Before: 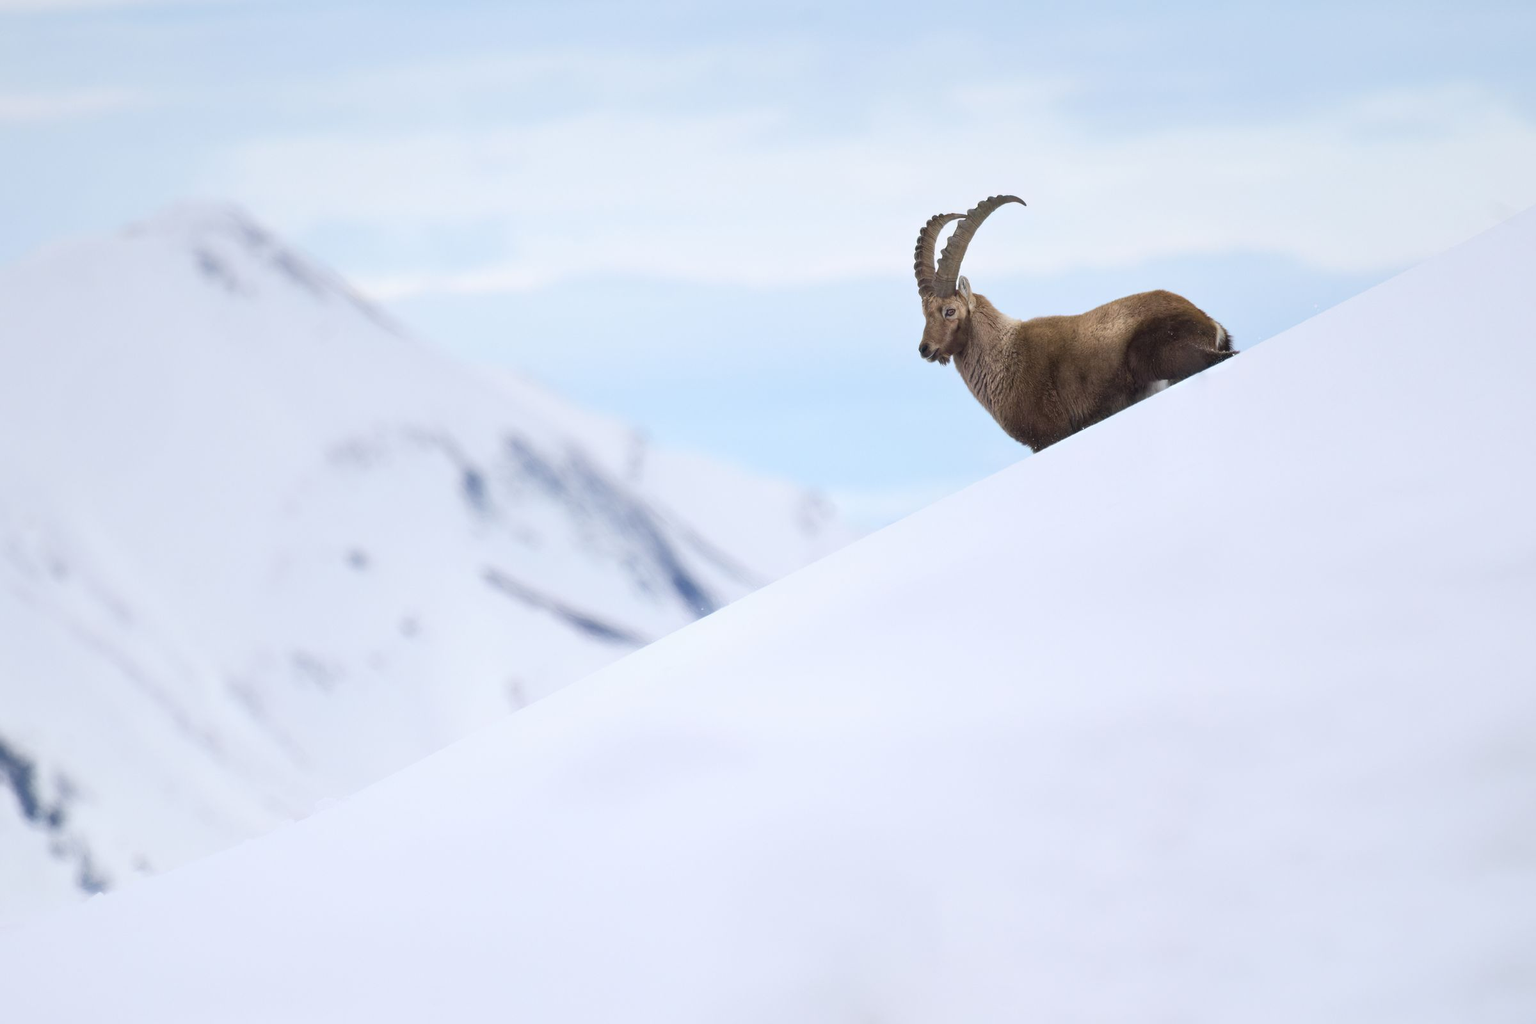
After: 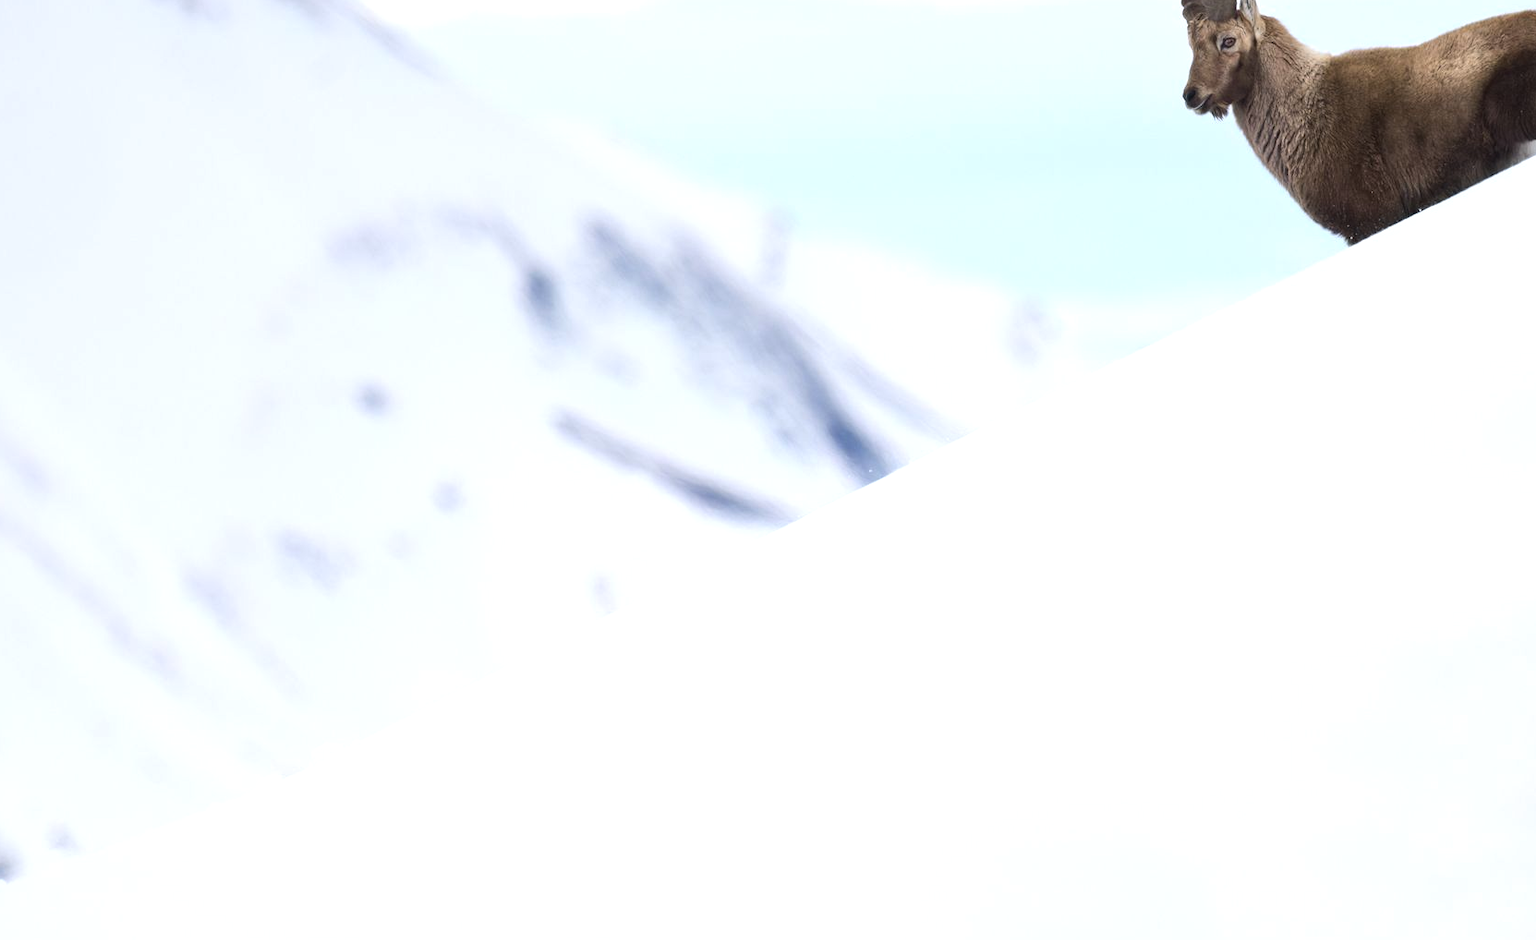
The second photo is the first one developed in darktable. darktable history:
crop: left 6.488%, top 27.668%, right 24.183%, bottom 8.656%
tone equalizer: -8 EV -0.417 EV, -7 EV -0.389 EV, -6 EV -0.333 EV, -5 EV -0.222 EV, -3 EV 0.222 EV, -2 EV 0.333 EV, -1 EV 0.389 EV, +0 EV 0.417 EV, edges refinement/feathering 500, mask exposure compensation -1.57 EV, preserve details no
